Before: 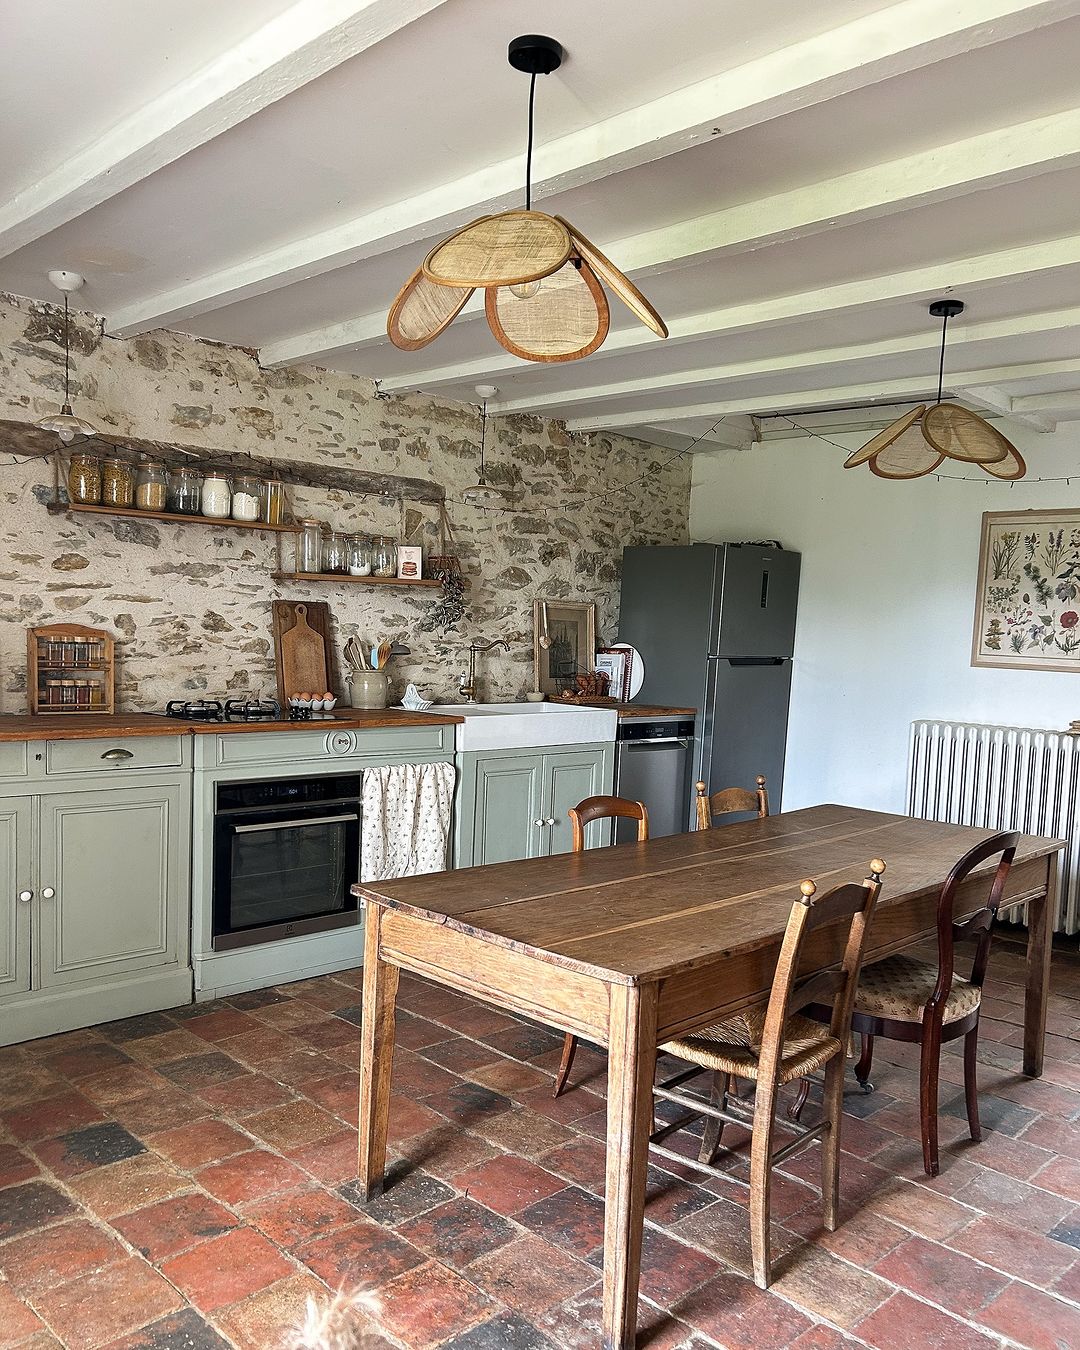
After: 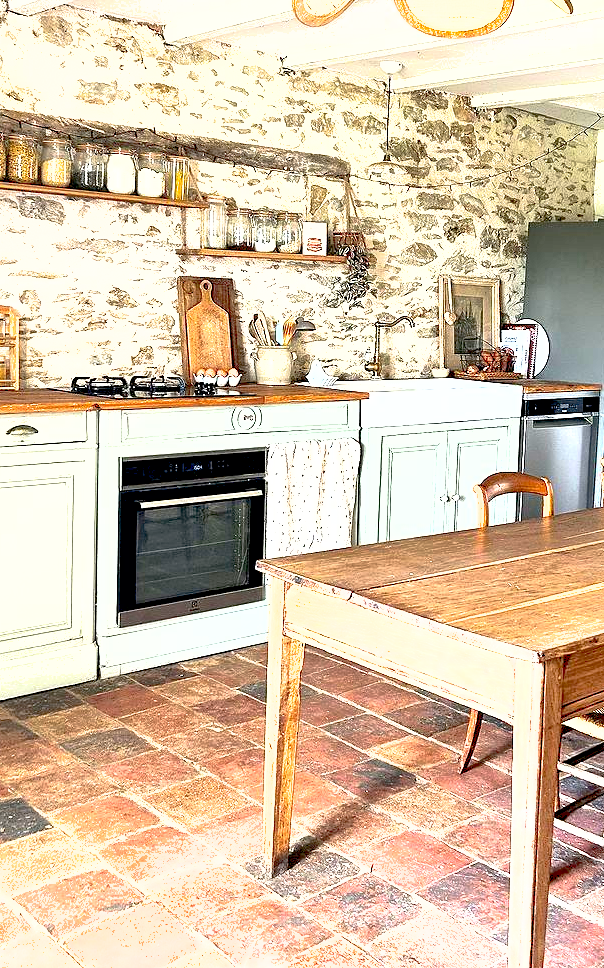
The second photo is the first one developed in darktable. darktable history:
exposure: black level correction 0.006, exposure 2.065 EV, compensate highlight preservation false
crop: left 8.879%, top 24.038%, right 35.137%, bottom 4.221%
shadows and highlights: on, module defaults
contrast brightness saturation: contrast 0.28
